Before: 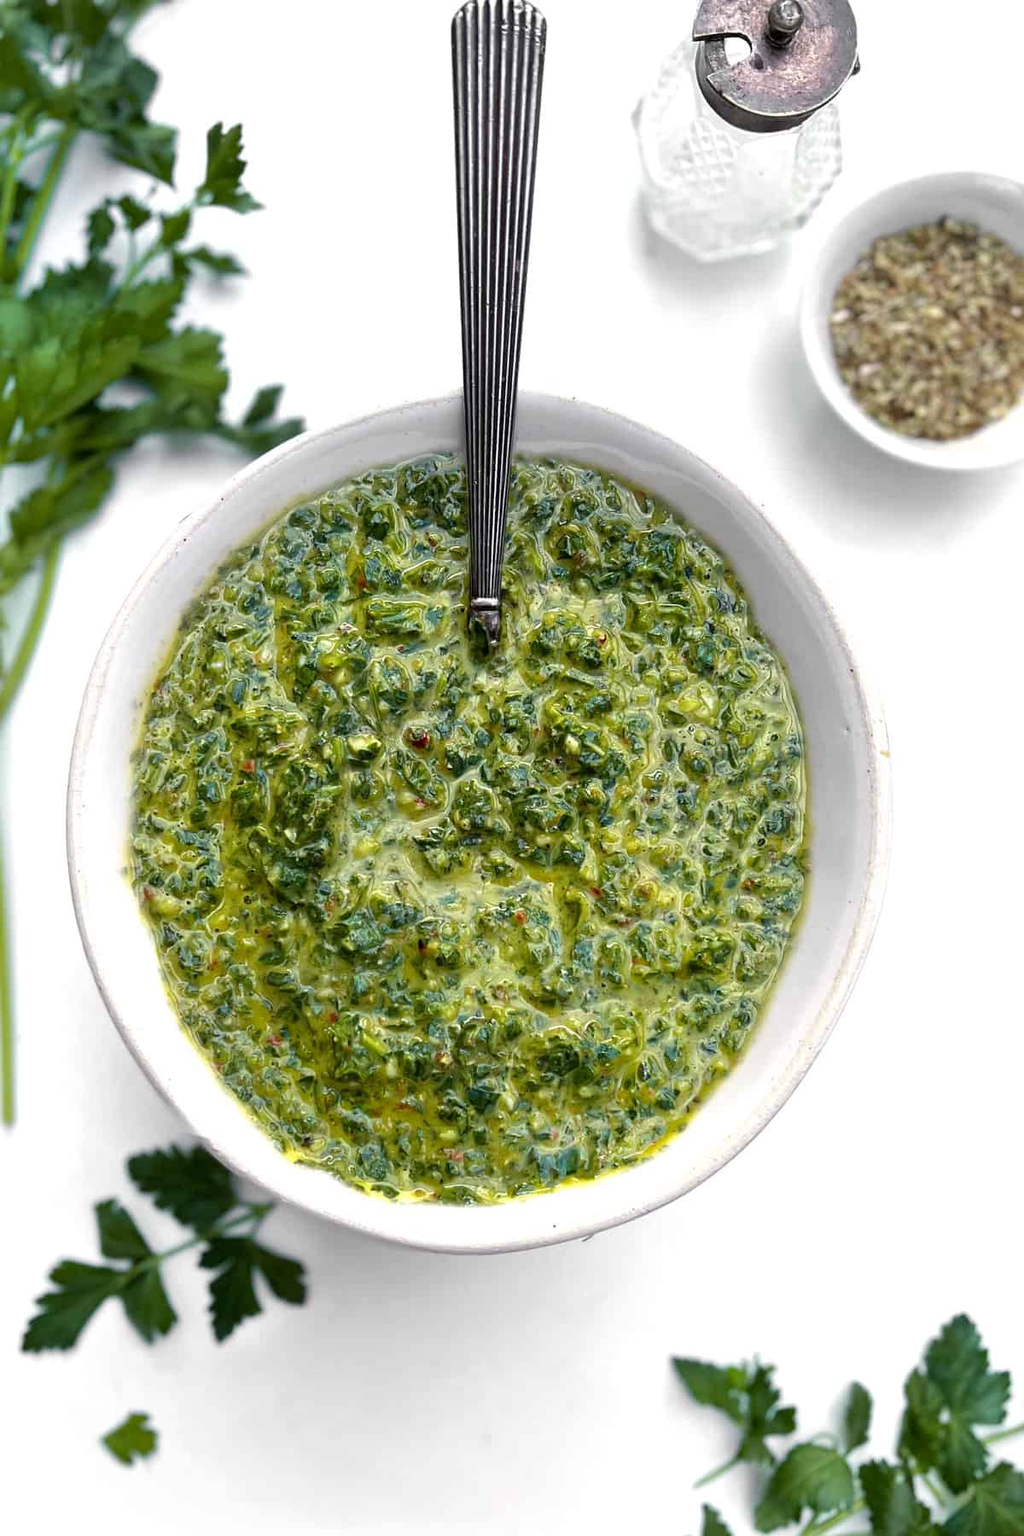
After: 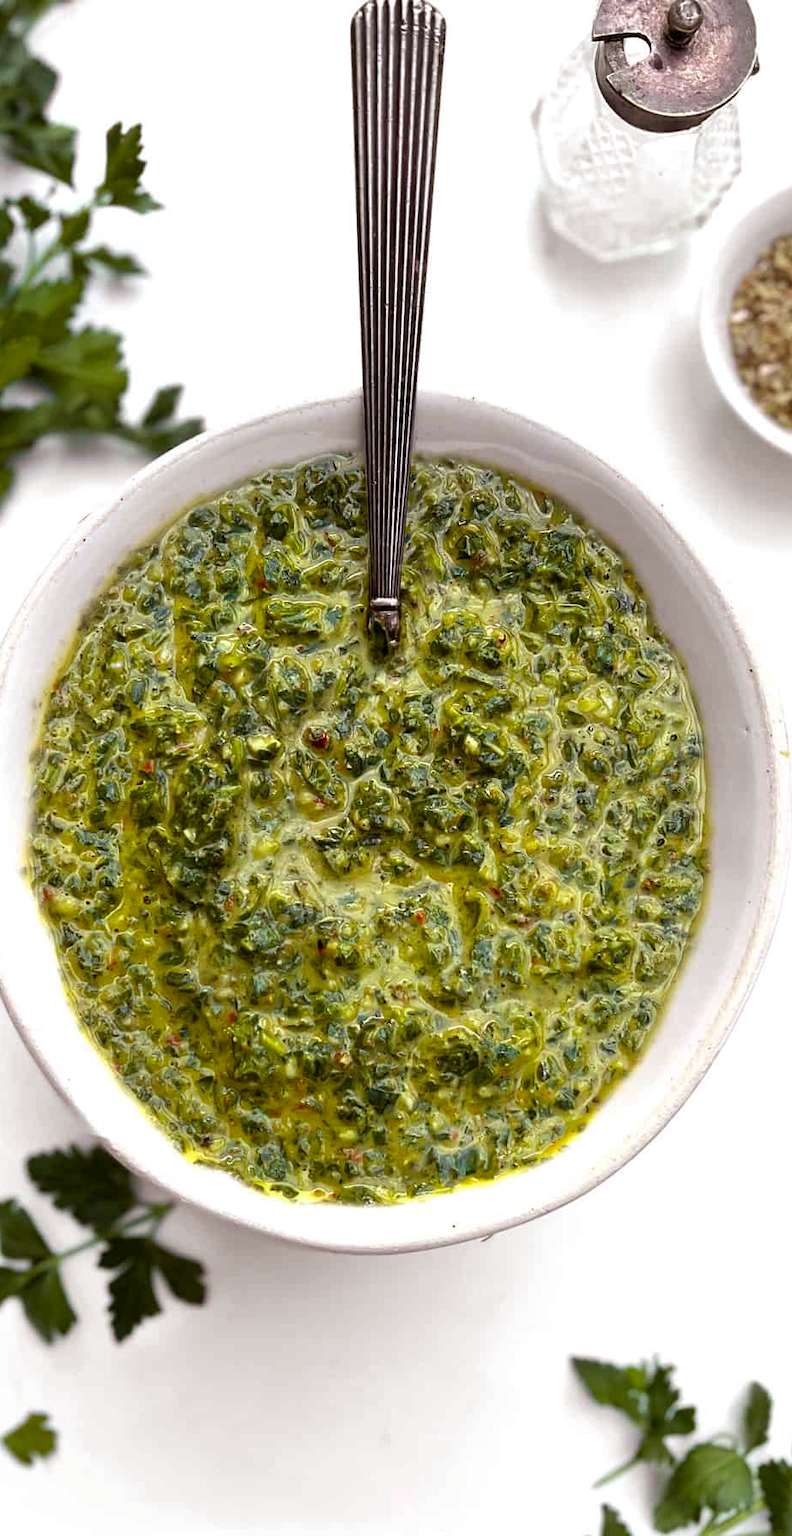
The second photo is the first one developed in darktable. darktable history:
rgb levels: mode RGB, independent channels, levels [[0, 0.5, 1], [0, 0.521, 1], [0, 0.536, 1]]
crop: left 9.88%, right 12.664%
